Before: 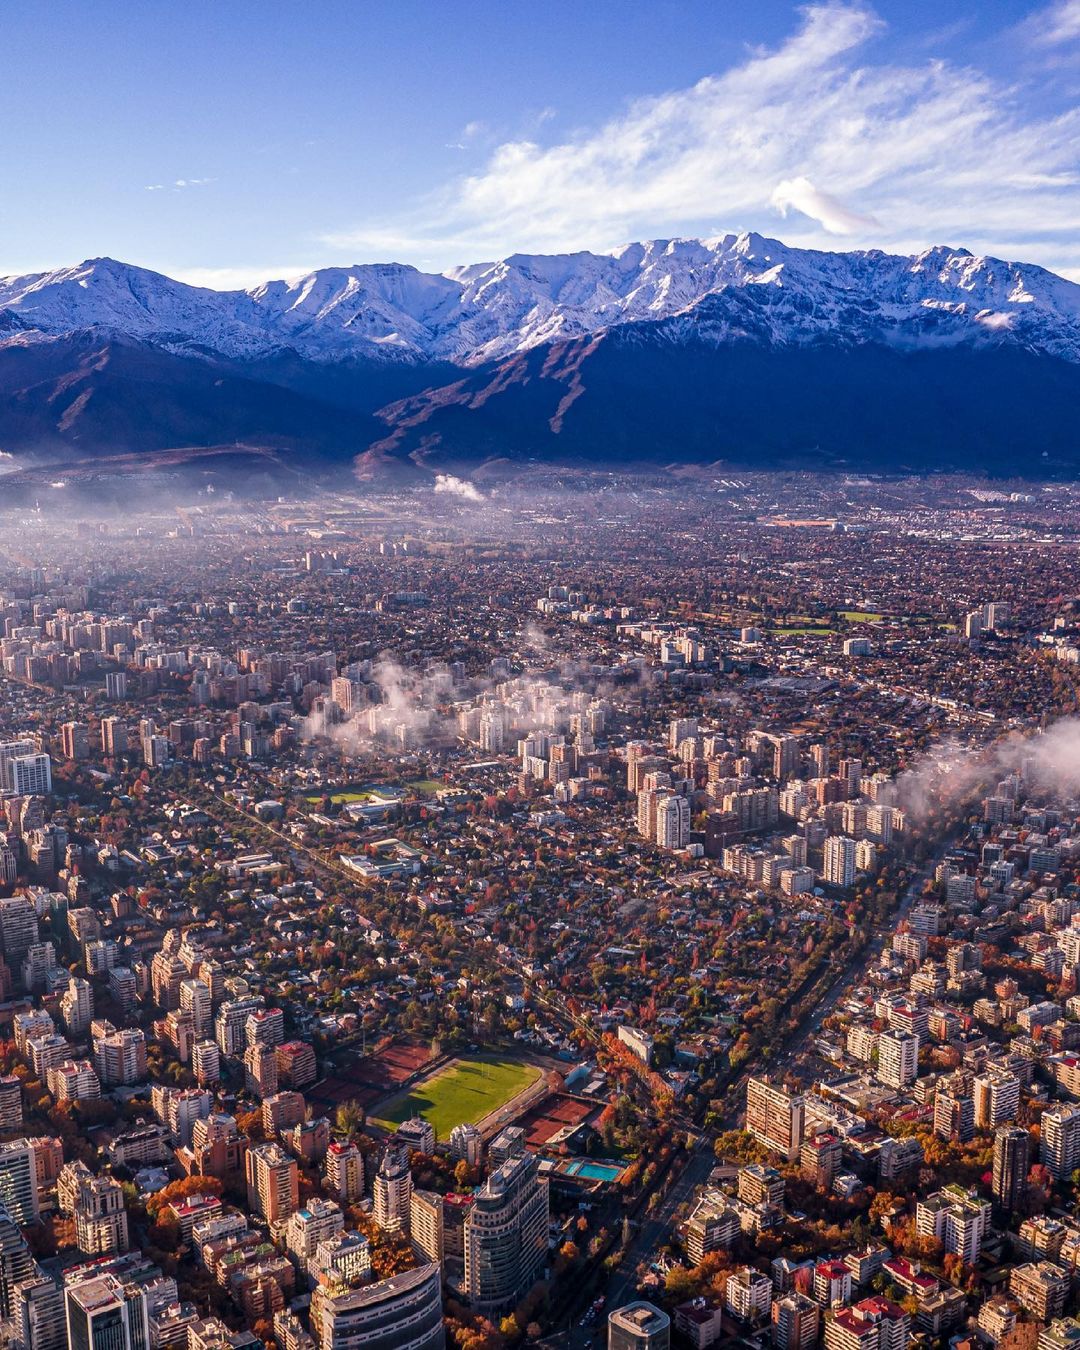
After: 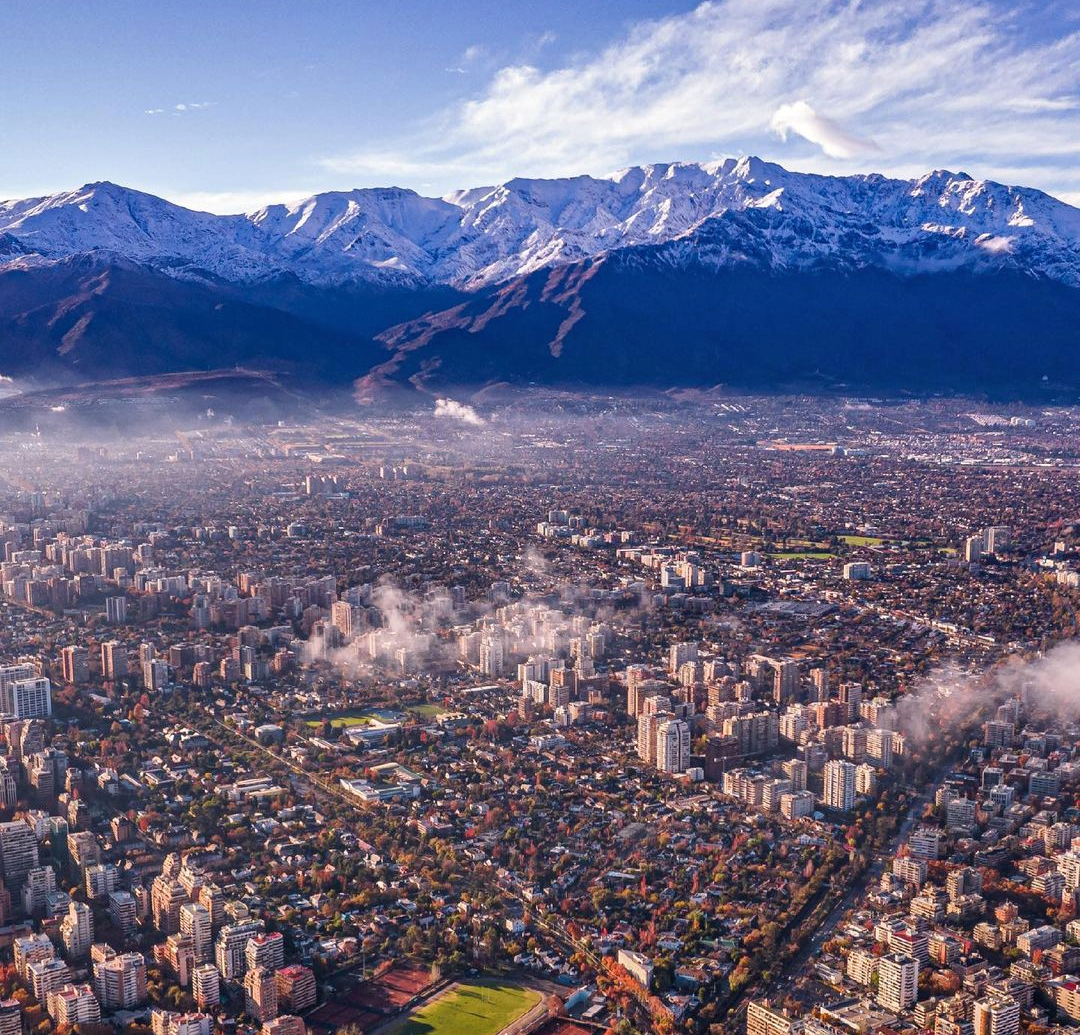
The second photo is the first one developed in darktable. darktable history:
shadows and highlights: soften with gaussian
crop: top 5.667%, bottom 17.637%
